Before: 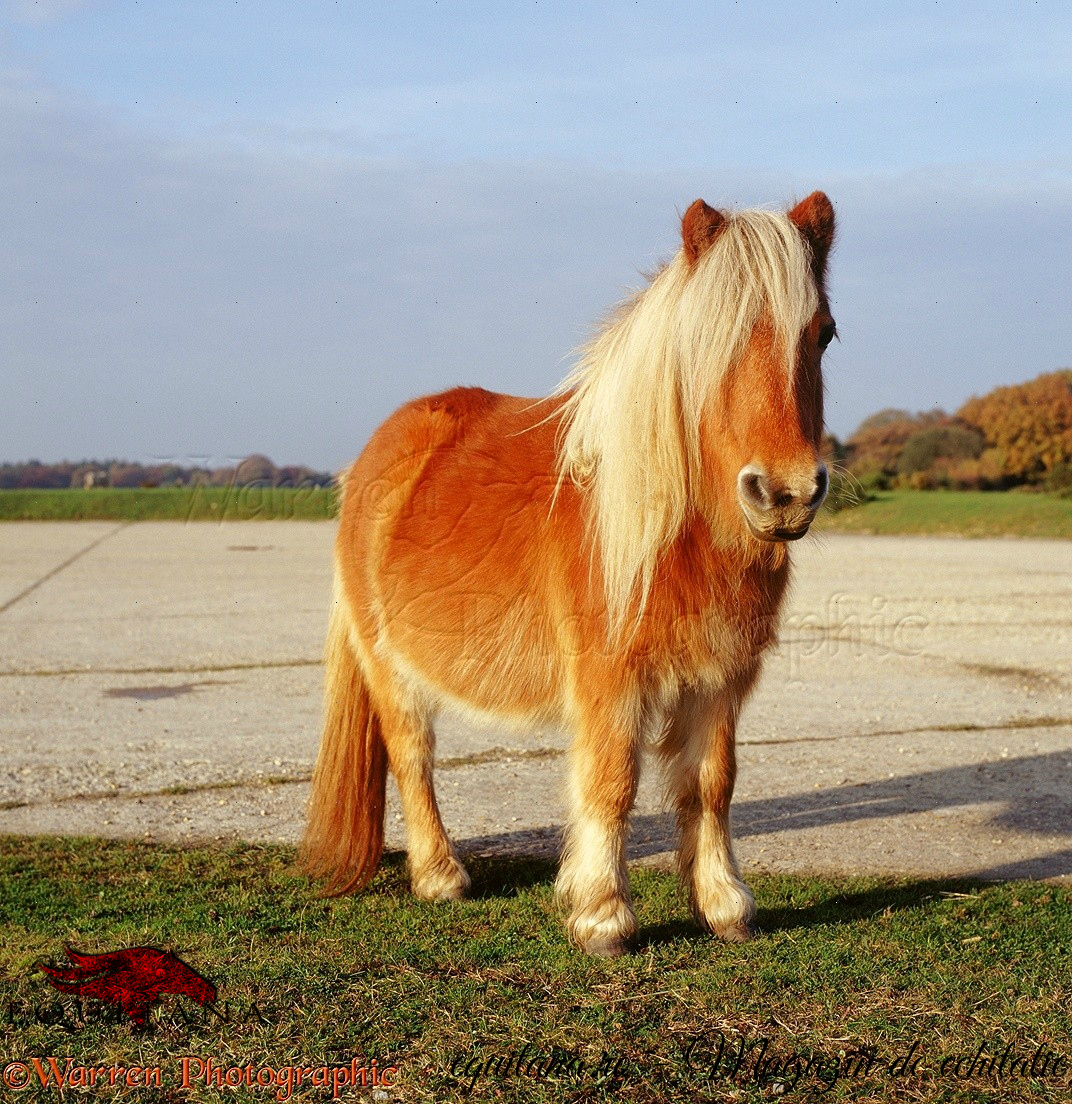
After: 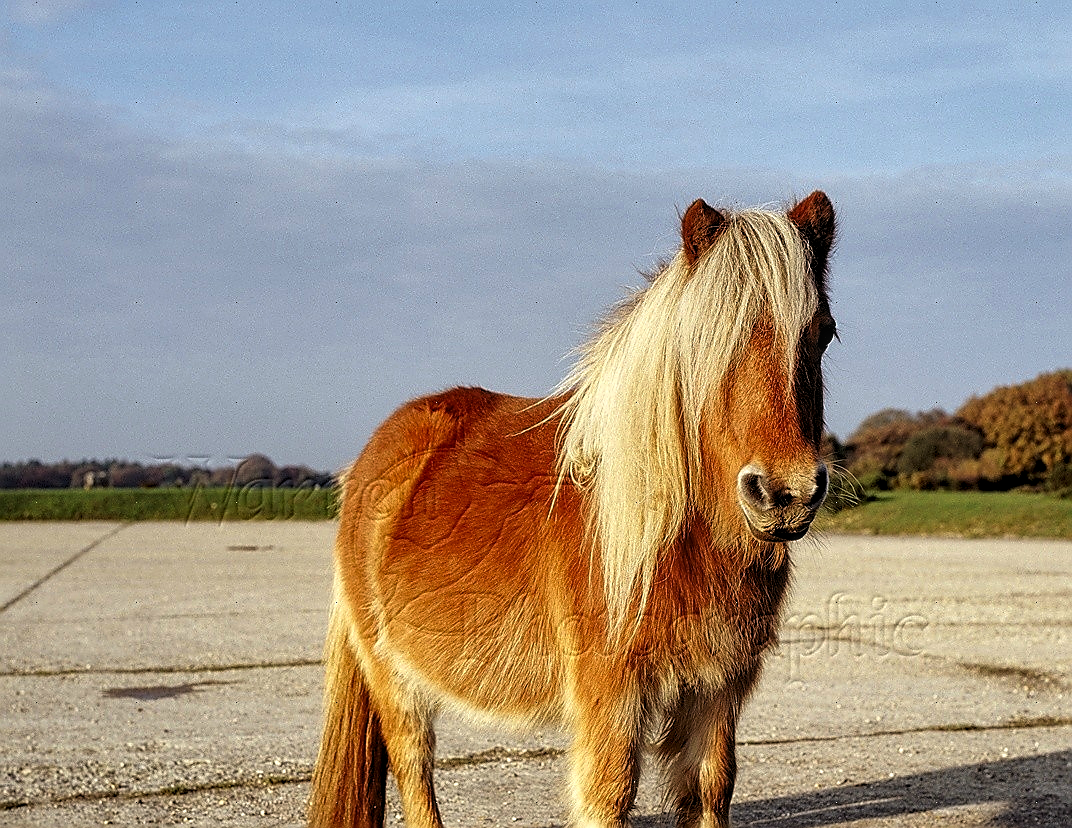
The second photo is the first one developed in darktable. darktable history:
local contrast: detail 130%
sharpen: radius 1.363, amount 1.238, threshold 0.787
crop: bottom 24.978%
shadows and highlights: soften with gaussian
contrast brightness saturation: contrast 0.103, brightness 0.029, saturation 0.088
tone equalizer: on, module defaults
levels: levels [0.116, 0.574, 1]
